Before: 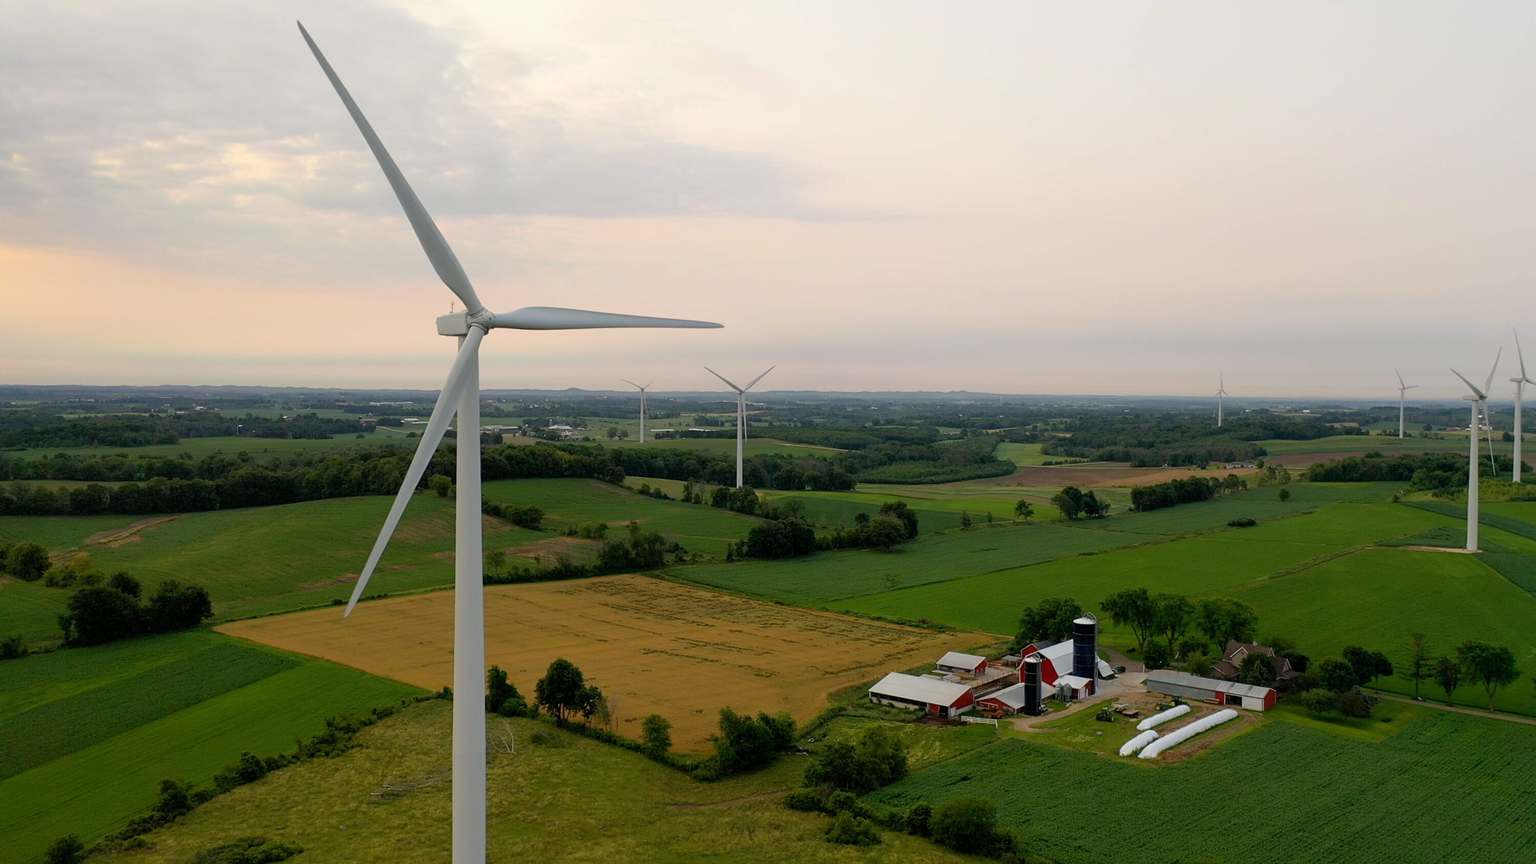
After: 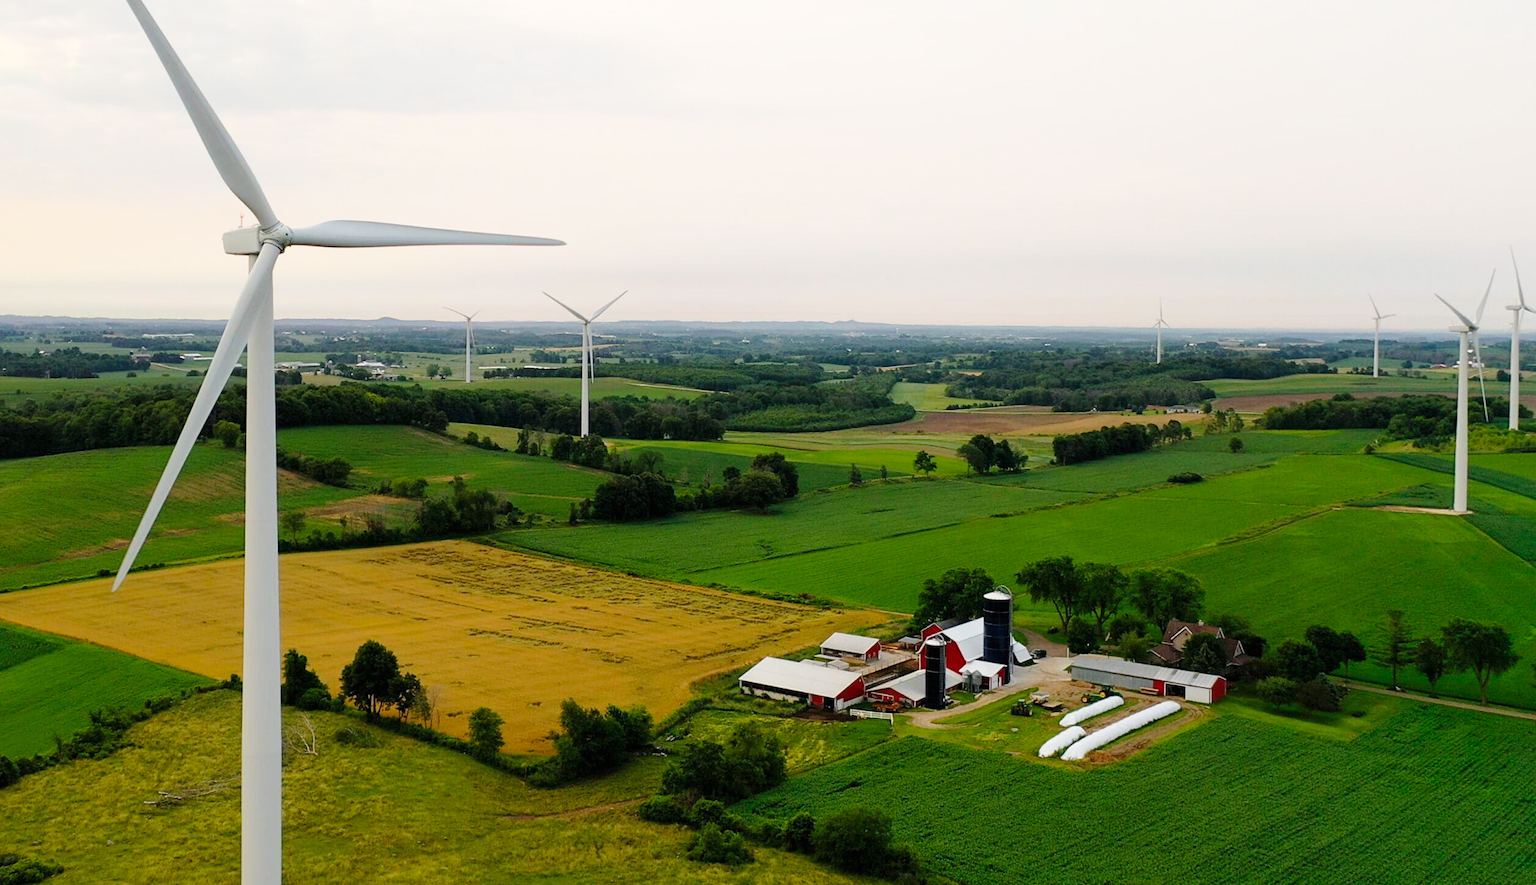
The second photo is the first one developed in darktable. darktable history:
base curve: curves: ch0 [(0, 0) (0.028, 0.03) (0.121, 0.232) (0.46, 0.748) (0.859, 0.968) (1, 1)], preserve colors none
exposure: black level correction 0, compensate exposure bias true, compensate highlight preservation false
crop: left 16.315%, top 14.246%
